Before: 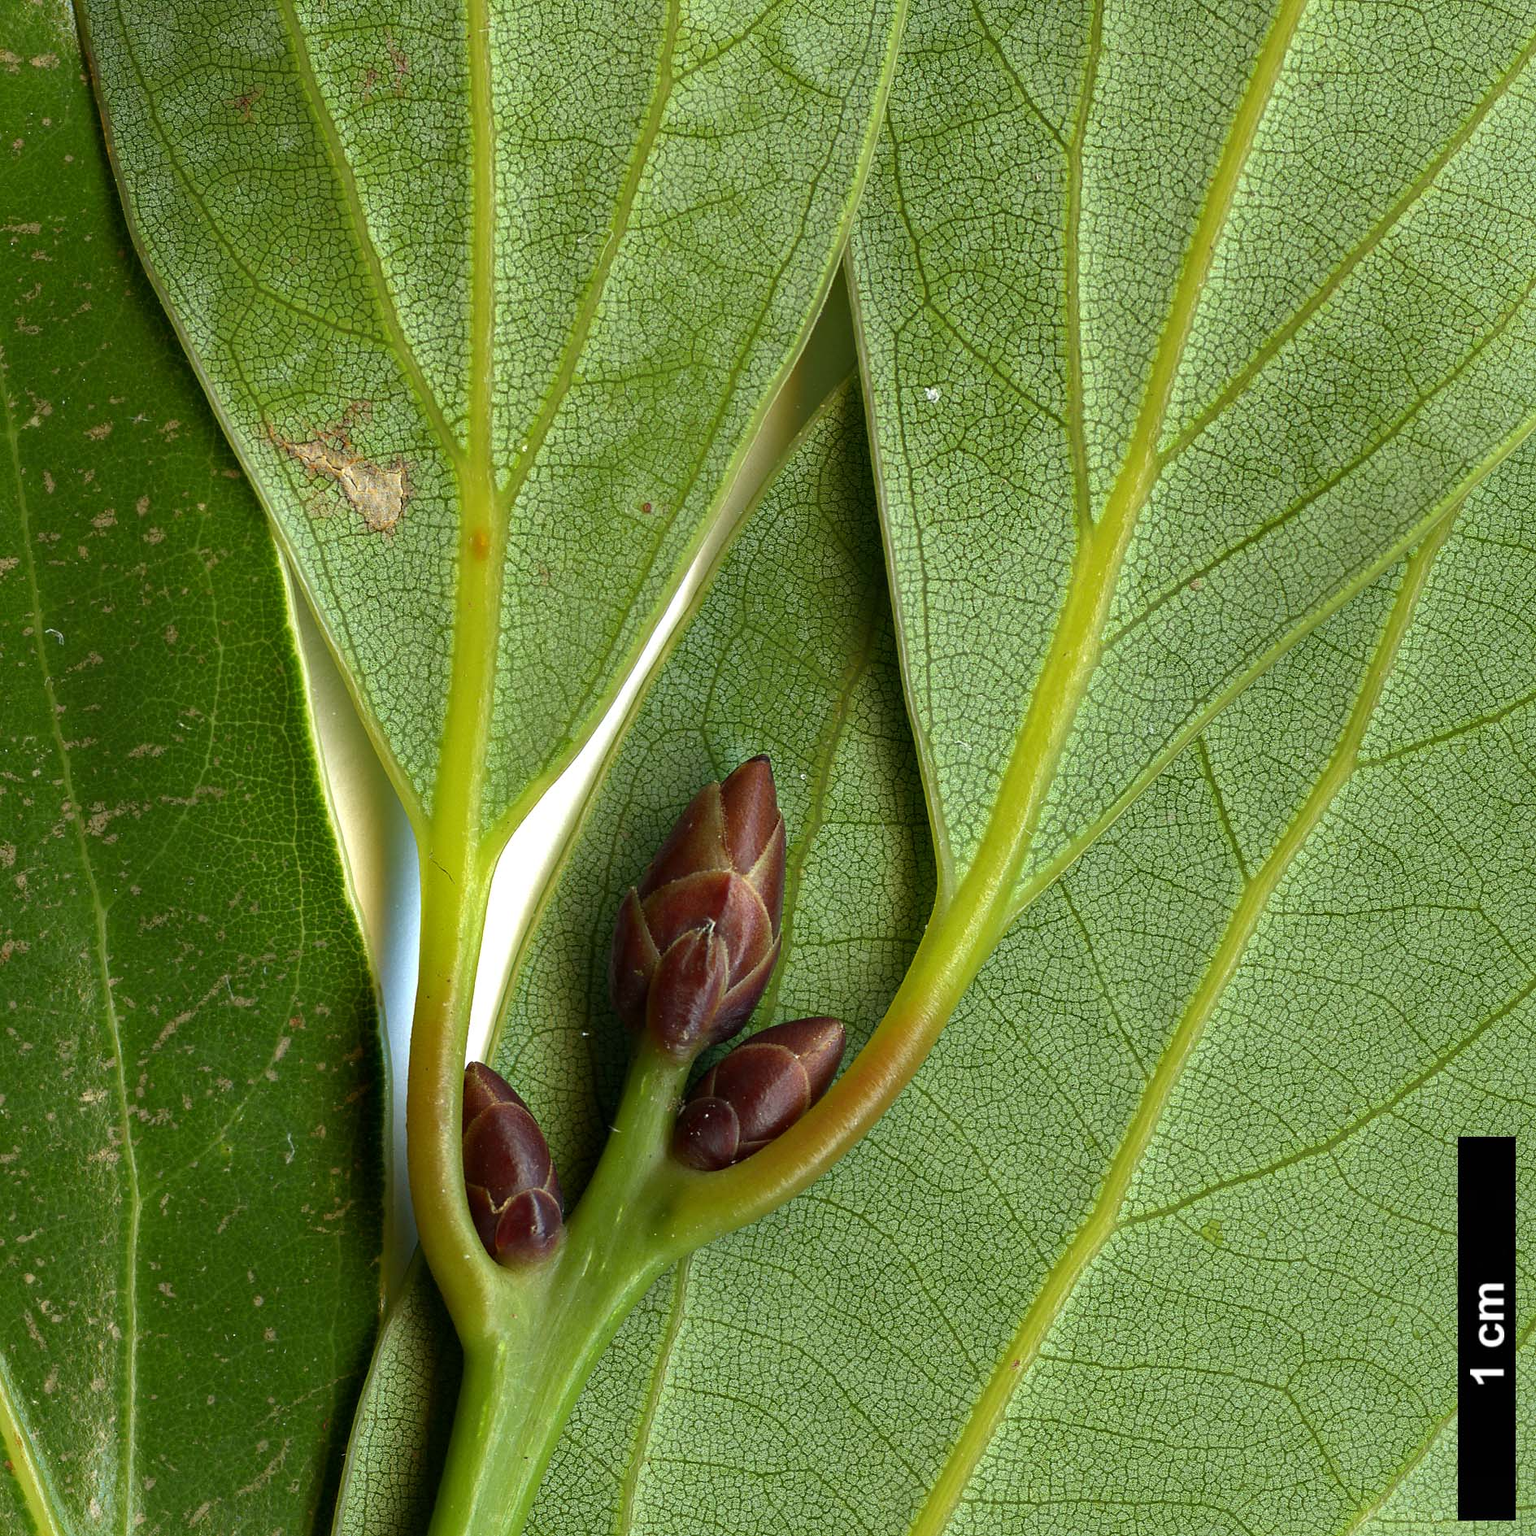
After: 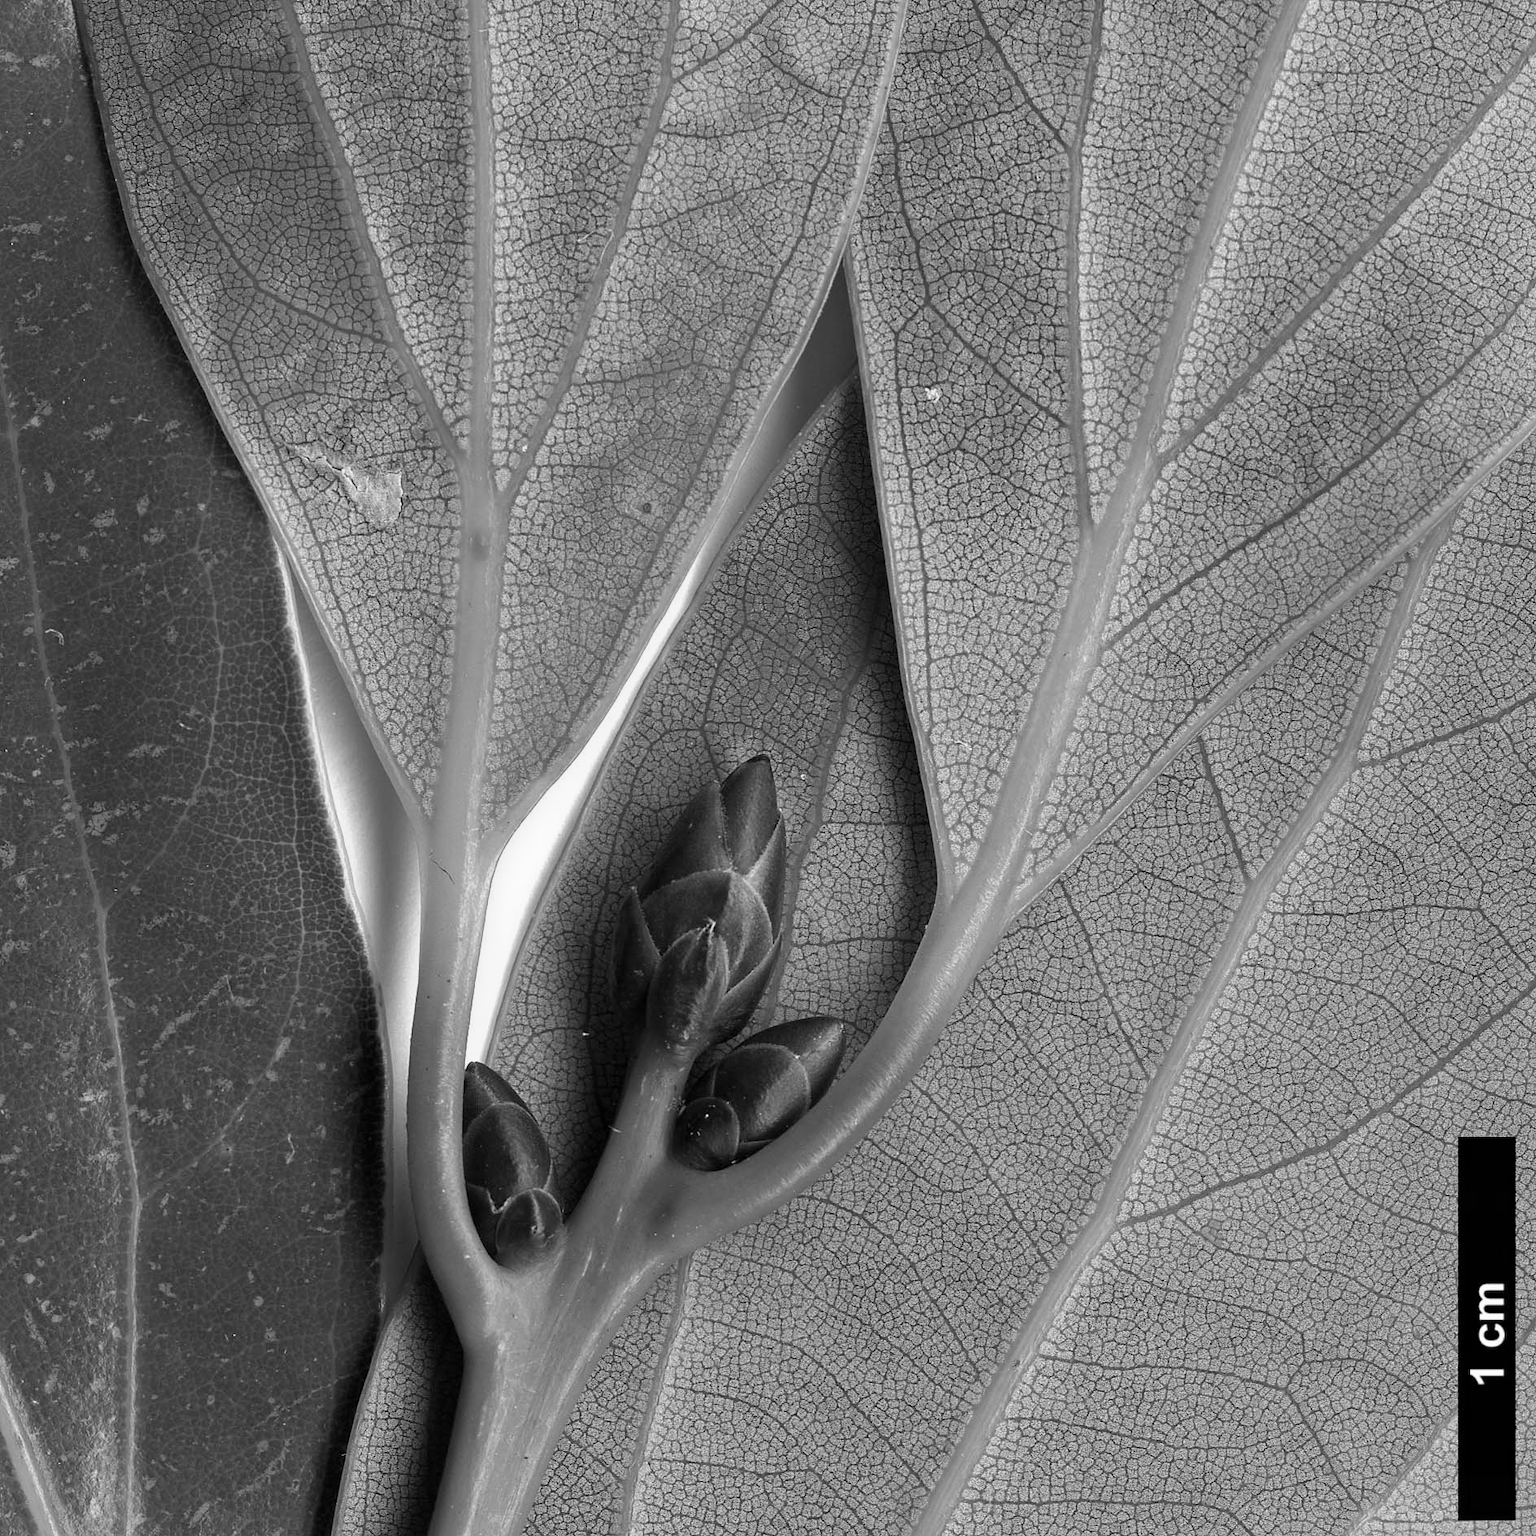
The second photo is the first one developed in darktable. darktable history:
white balance: red 1.009, blue 1.027
color balance rgb: perceptual saturation grading › global saturation 20%, perceptual saturation grading › highlights -25%, perceptual saturation grading › shadows 50%
monochrome: size 1
